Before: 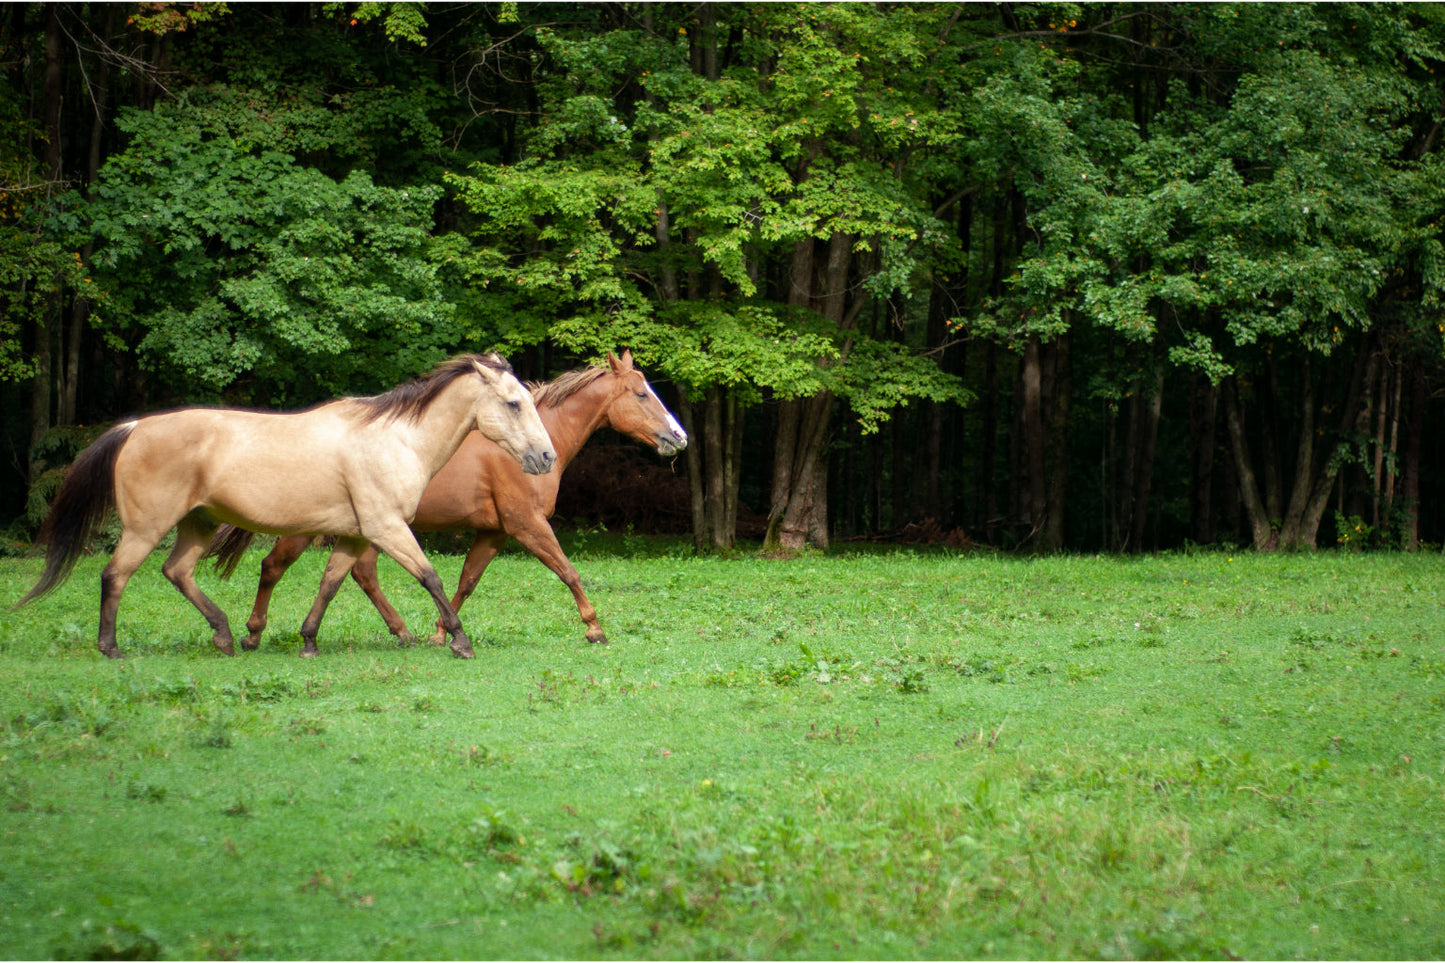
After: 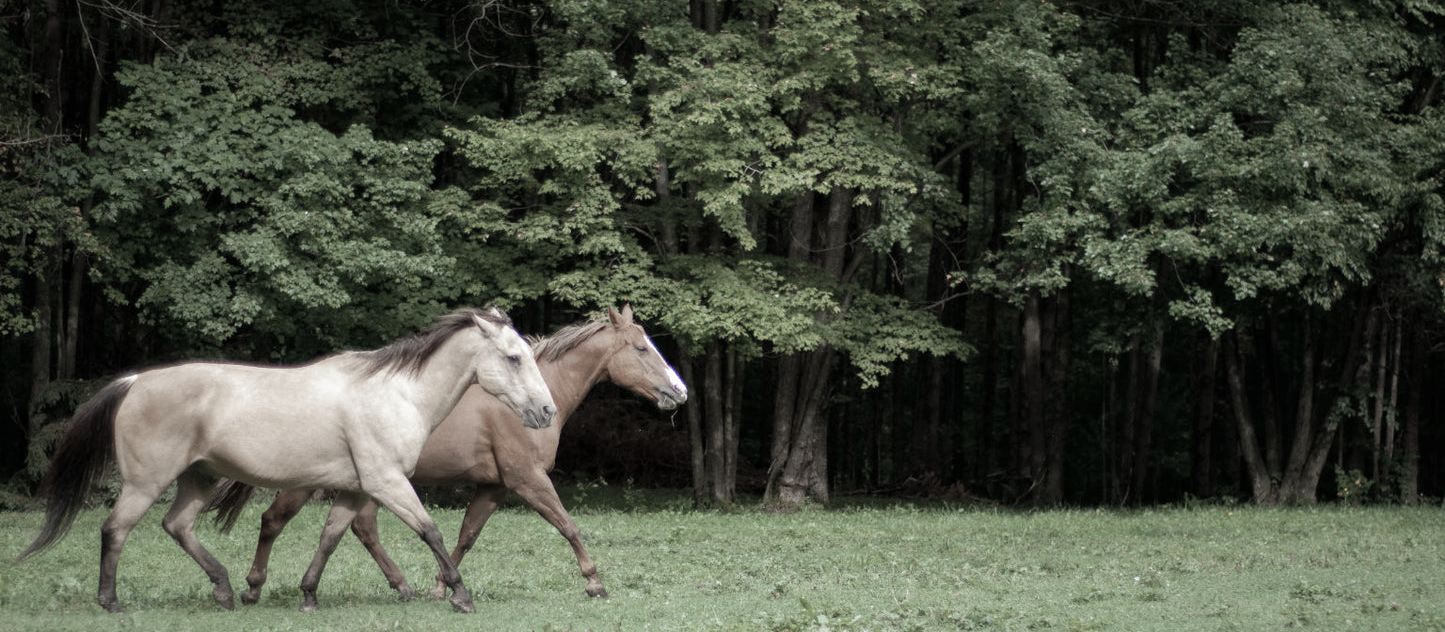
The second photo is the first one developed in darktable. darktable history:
crop and rotate: top 4.848%, bottom 29.503%
color zones: curves: ch0 [(0, 0.613) (0.01, 0.613) (0.245, 0.448) (0.498, 0.529) (0.642, 0.665) (0.879, 0.777) (0.99, 0.613)]; ch1 [(0, 0.272) (0.219, 0.127) (0.724, 0.346)]
white balance: red 0.986, blue 1.01
